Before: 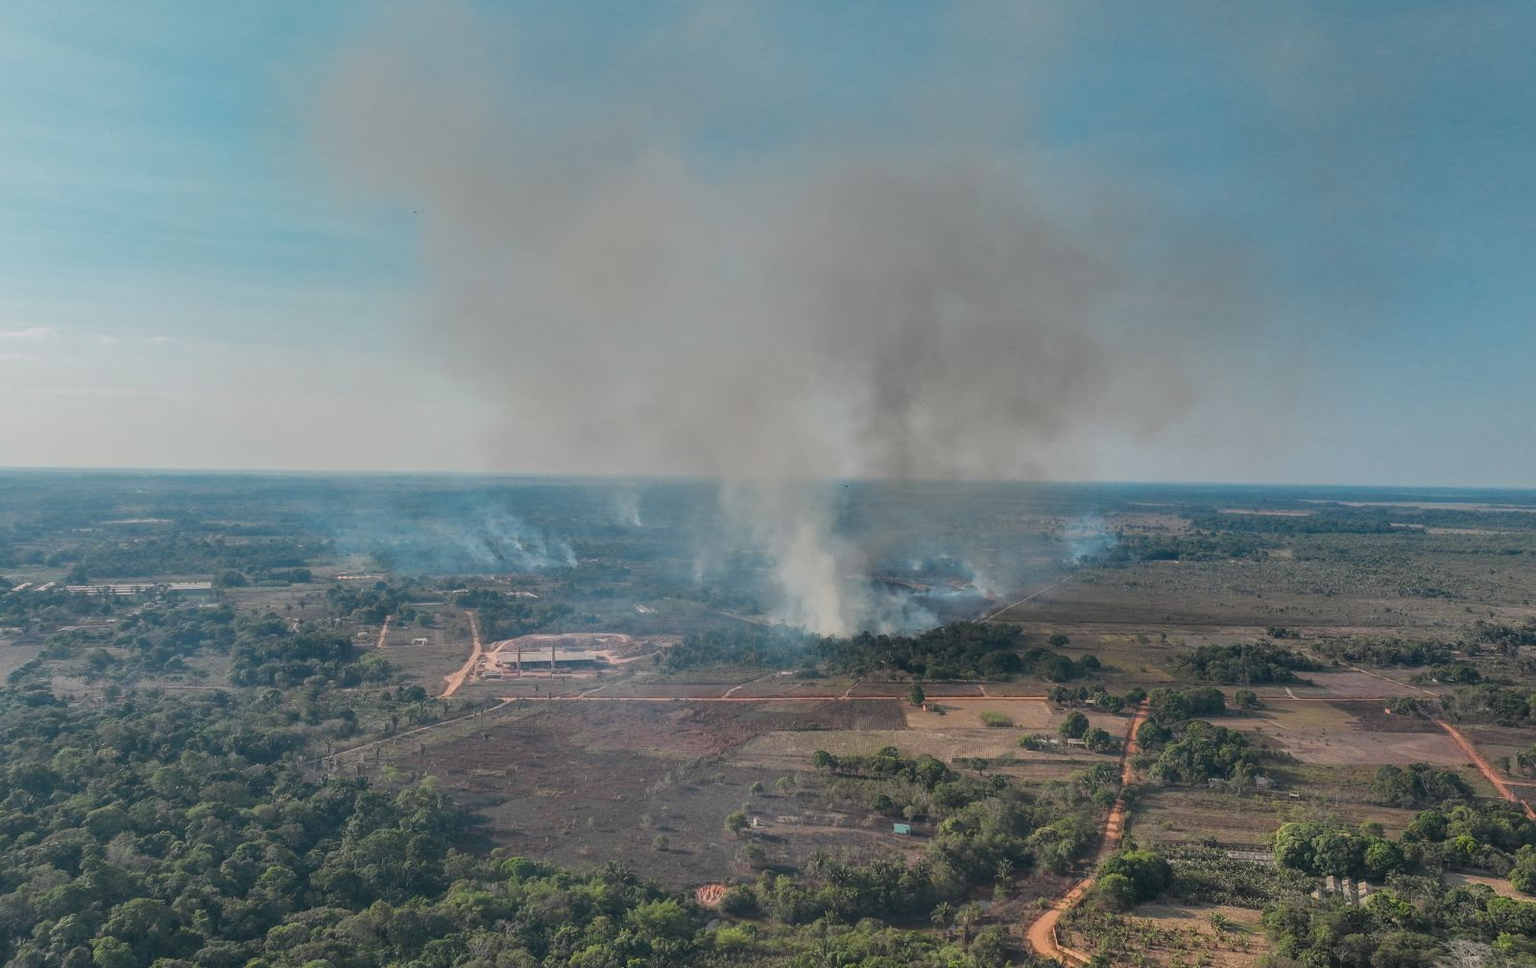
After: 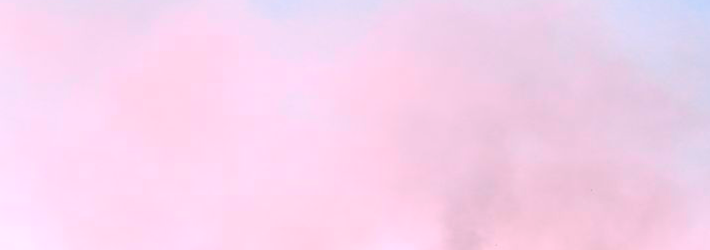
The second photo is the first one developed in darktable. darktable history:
crop: left 28.64%, top 16.832%, right 26.637%, bottom 58.055%
color balance rgb: linear chroma grading › shadows 16%, perceptual saturation grading › global saturation 8%, perceptual saturation grading › shadows 4%, perceptual brilliance grading › global brilliance 2%, perceptual brilliance grading › highlights 8%, perceptual brilliance grading › shadows -4%, global vibrance 16%, saturation formula JzAzBz (2021)
rotate and perspective: rotation 0.192°, lens shift (horizontal) -0.015, crop left 0.005, crop right 0.996, crop top 0.006, crop bottom 0.99
exposure: black level correction -0.071, exposure 0.5 EV, compensate highlight preservation false
white balance: red 1.188, blue 1.11
contrast brightness saturation: contrast 0.2, brightness 0.16, saturation 0.22
color zones: curves: ch1 [(0, 0.679) (0.143, 0.647) (0.286, 0.261) (0.378, -0.011) (0.571, 0.396) (0.714, 0.399) (0.857, 0.406) (1, 0.679)]
